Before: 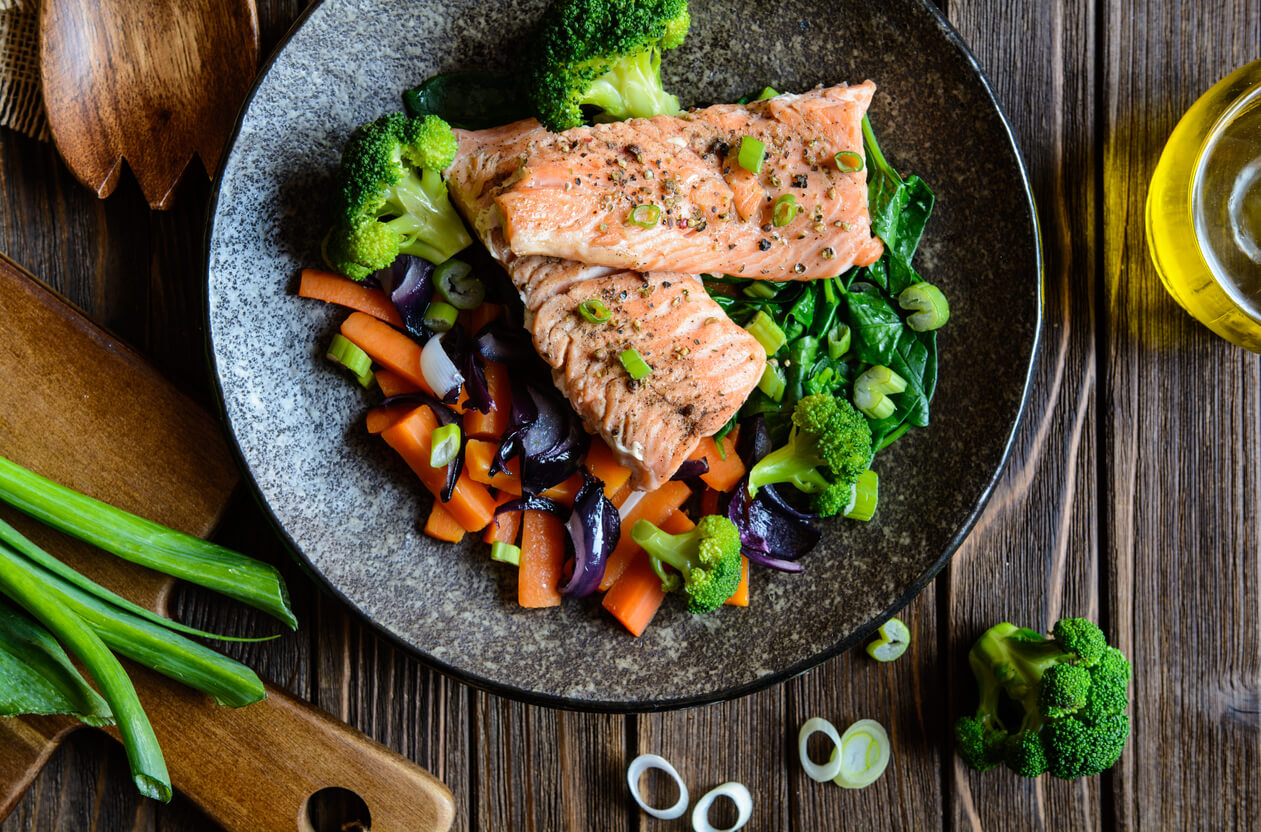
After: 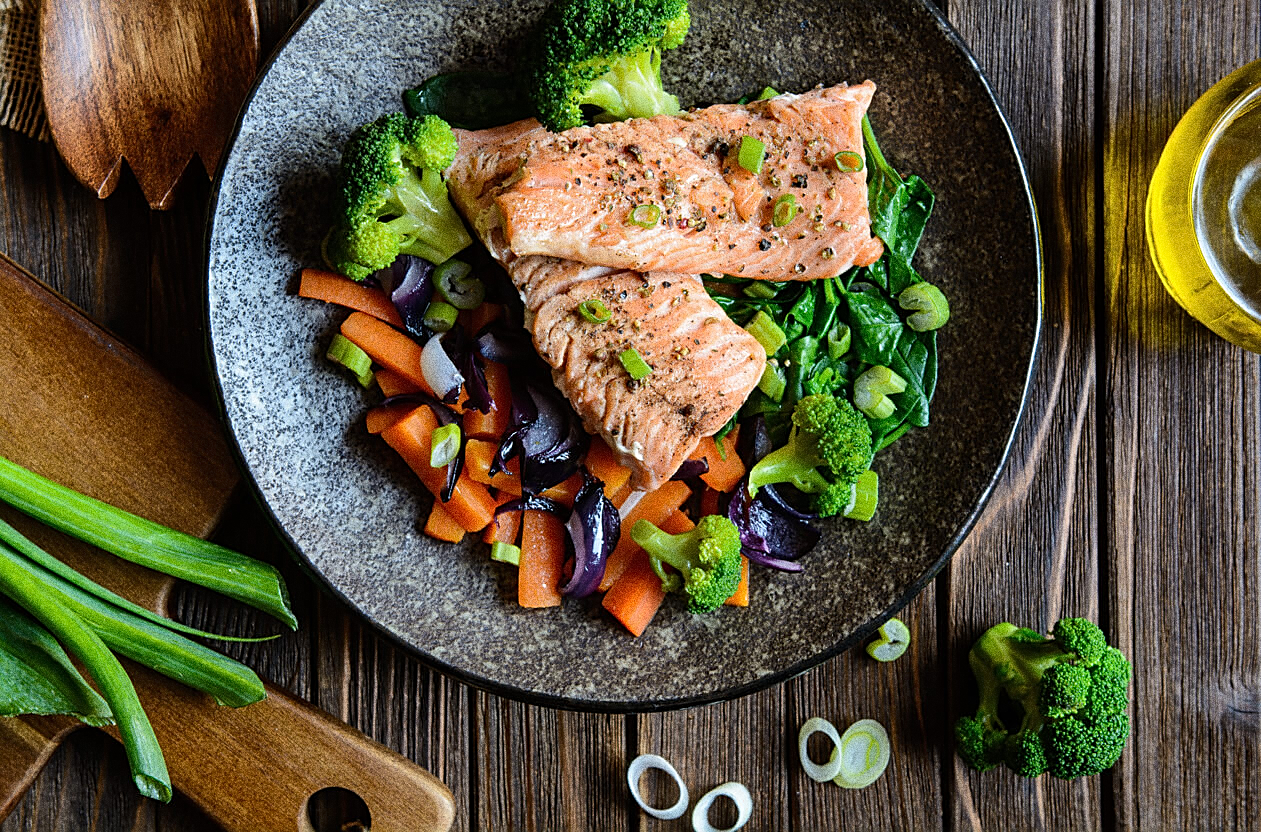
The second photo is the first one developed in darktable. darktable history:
grain: coarseness 10.62 ISO, strength 55.56%
sharpen: on, module defaults
